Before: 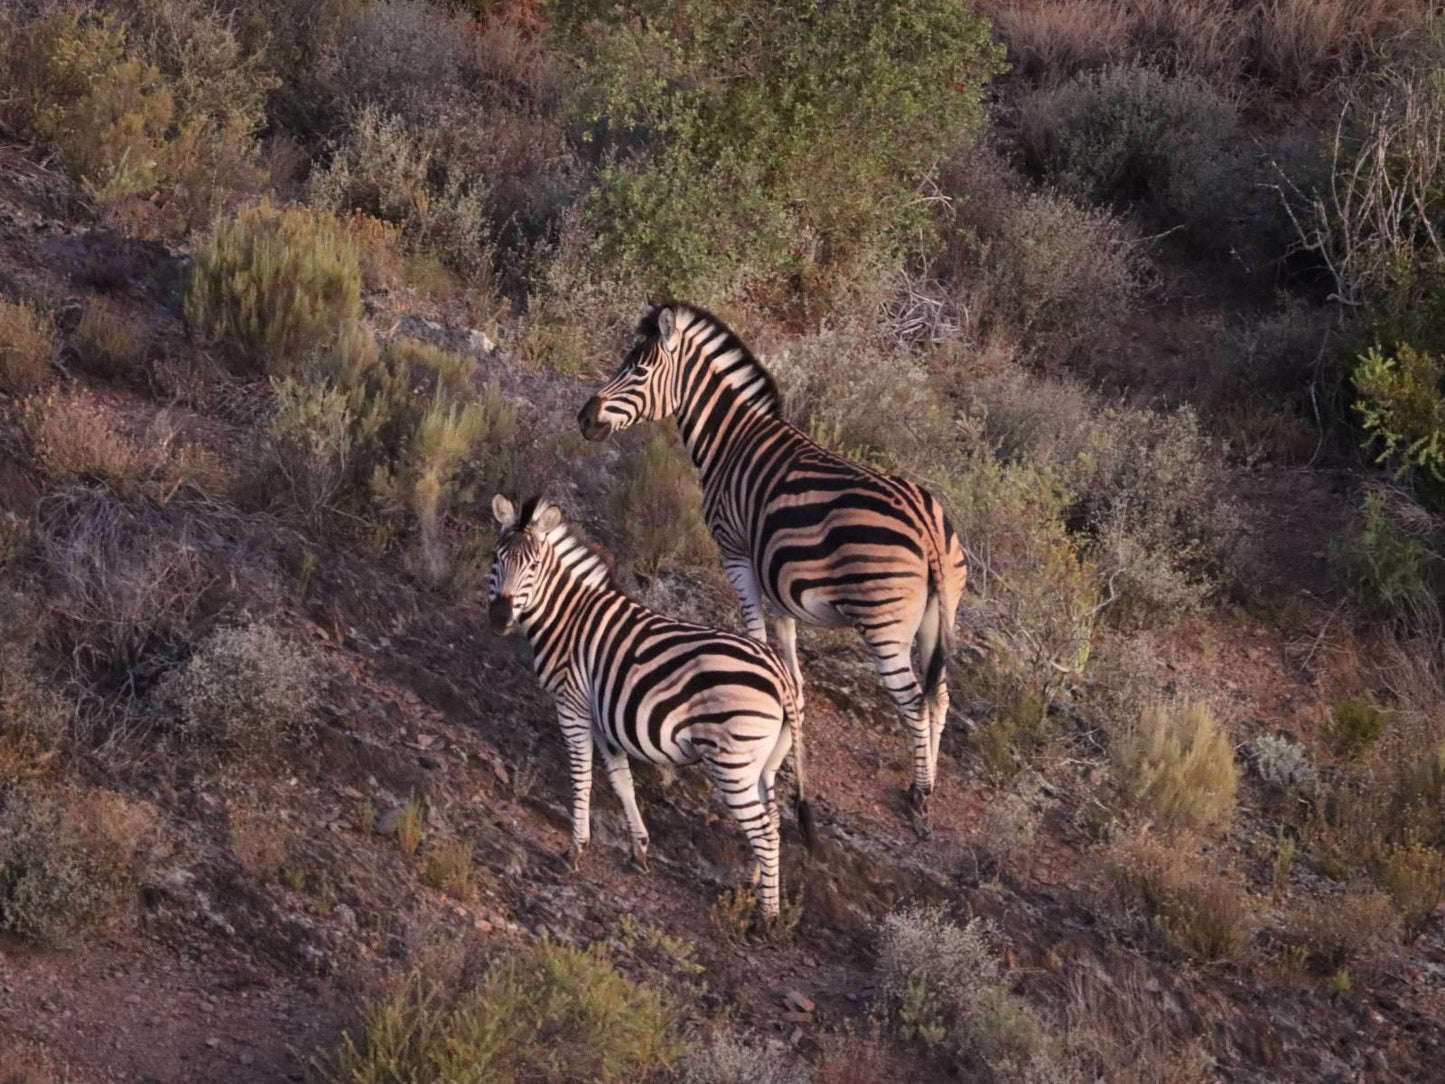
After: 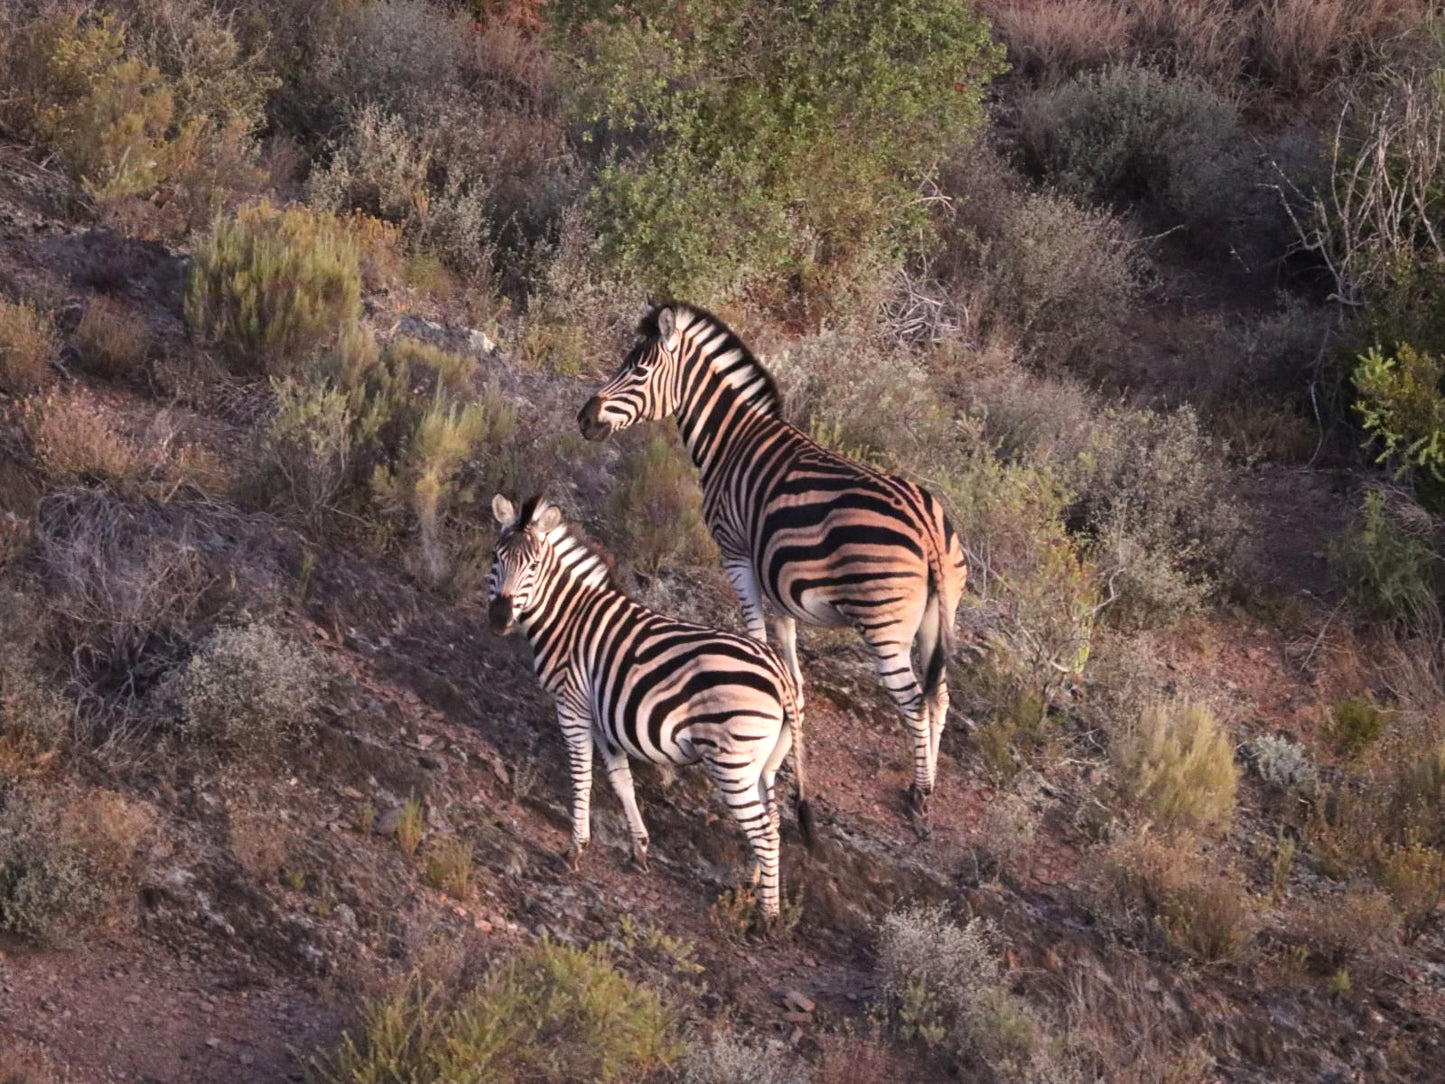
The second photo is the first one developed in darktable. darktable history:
exposure: black level correction 0, exposure 0.397 EV, compensate exposure bias true, compensate highlight preservation false
